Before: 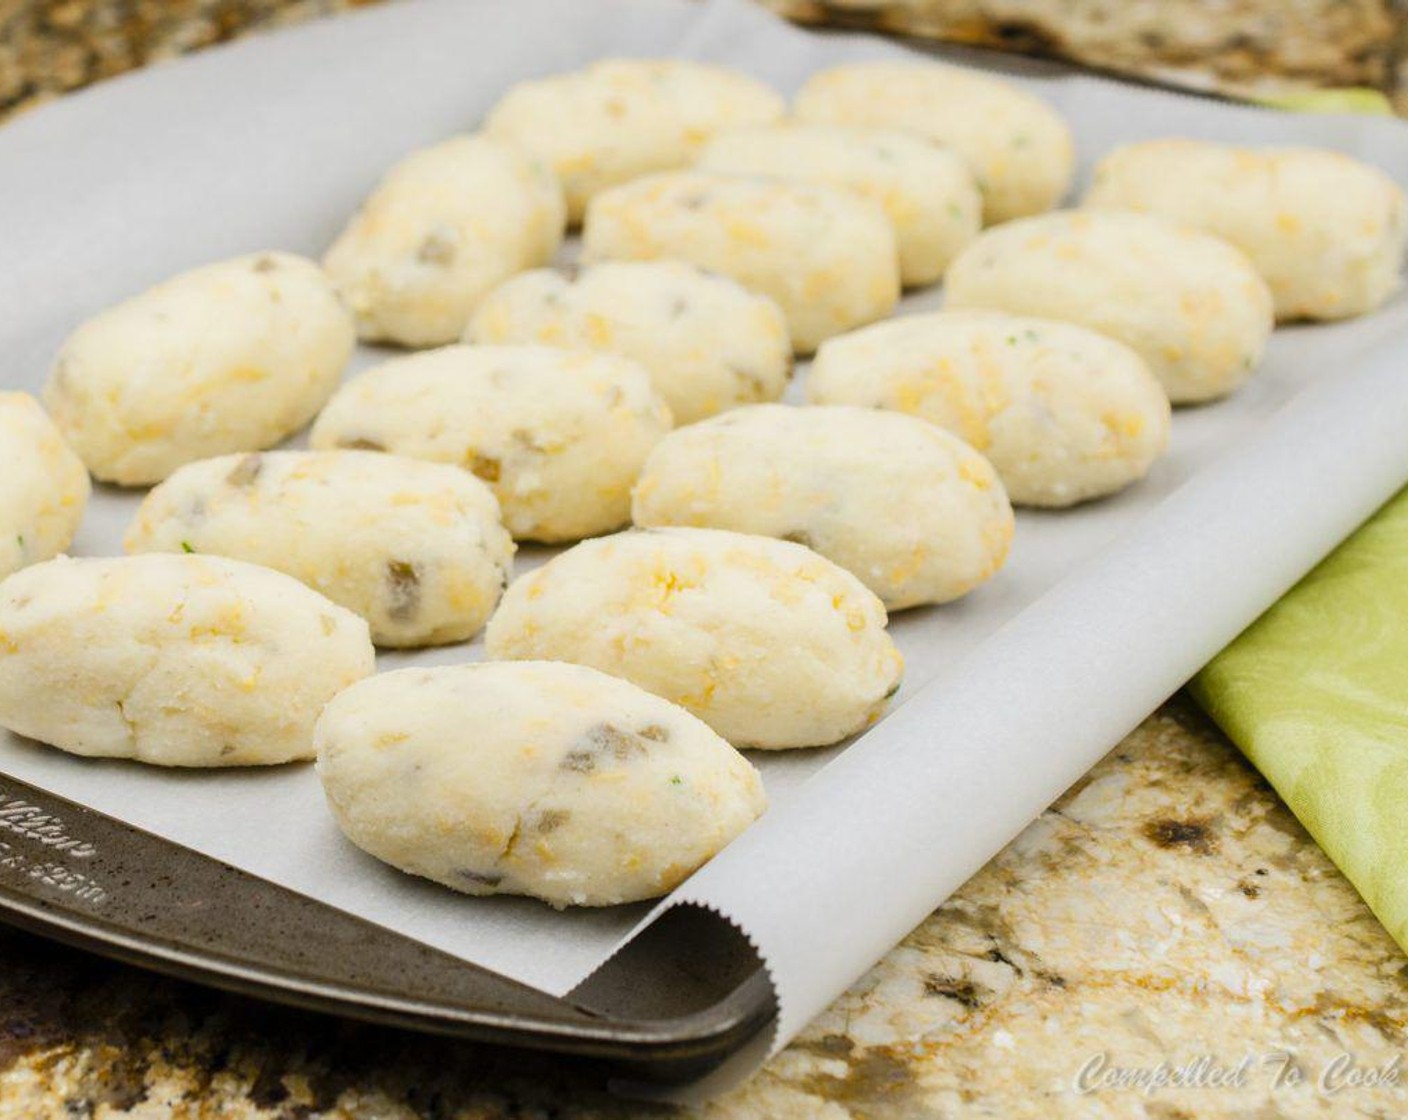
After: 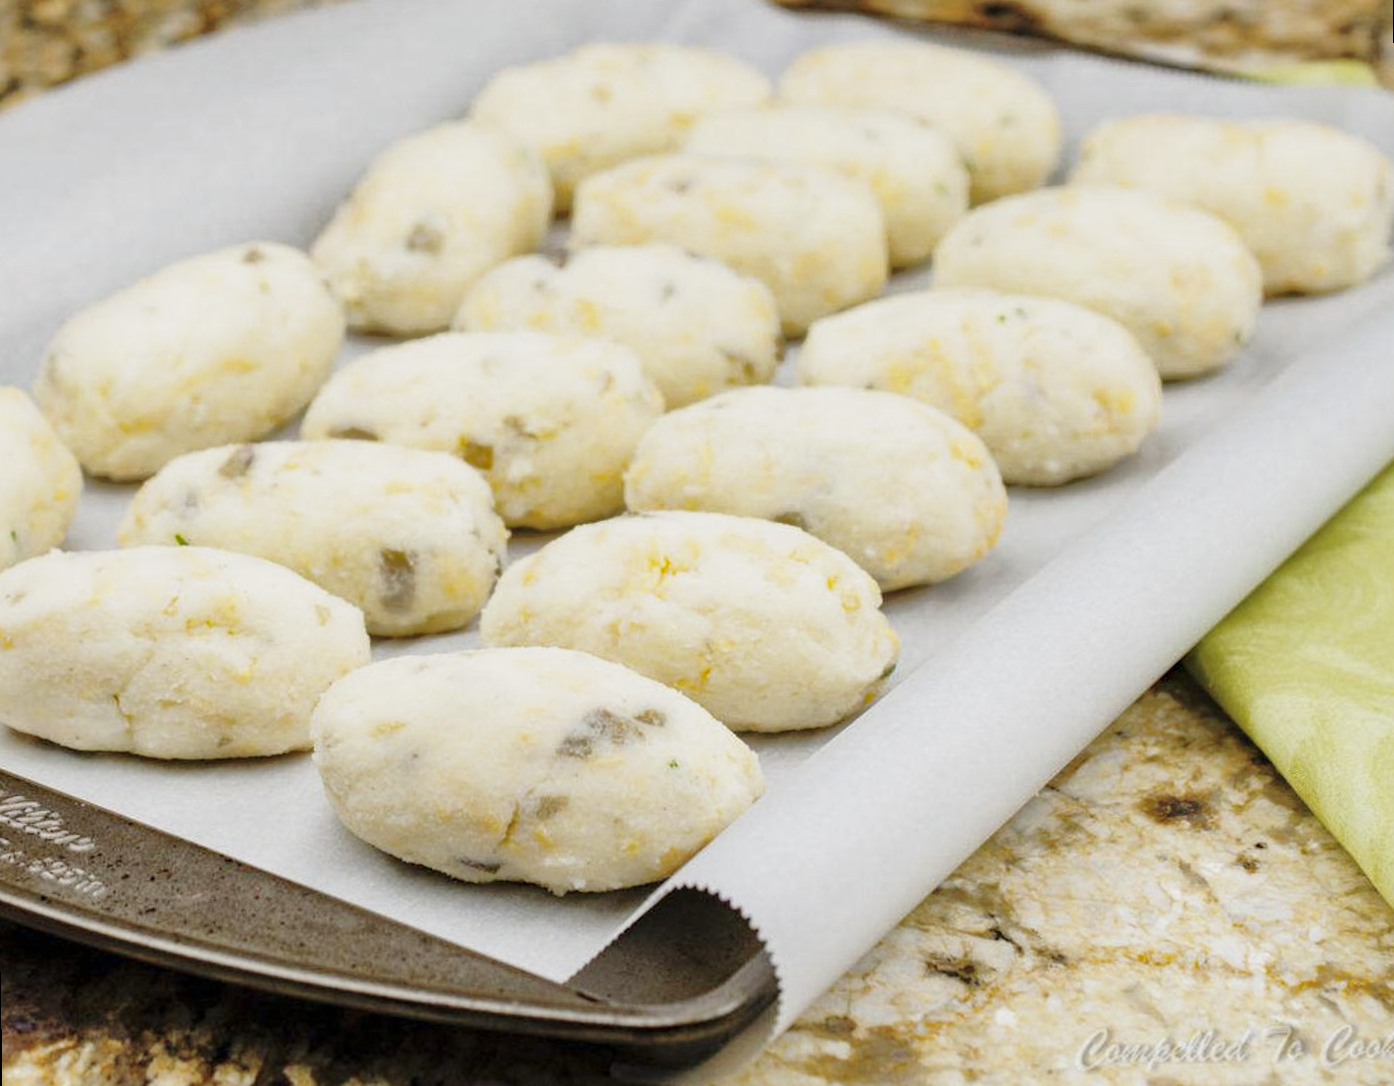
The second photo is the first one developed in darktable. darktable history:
haze removal: compatibility mode true, adaptive false
shadows and highlights: on, module defaults
tone equalizer: -8 EV 0.25 EV, -7 EV 0.417 EV, -6 EV 0.417 EV, -5 EV 0.25 EV, -3 EV -0.25 EV, -2 EV -0.417 EV, -1 EV -0.417 EV, +0 EV -0.25 EV, edges refinement/feathering 500, mask exposure compensation -1.57 EV, preserve details guided filter
white balance: red 1, blue 1
rotate and perspective: rotation -1°, crop left 0.011, crop right 0.989, crop top 0.025, crop bottom 0.975
contrast brightness saturation: contrast 0.1, saturation -0.36
base curve: curves: ch0 [(0, 0) (0.028, 0.03) (0.121, 0.232) (0.46, 0.748) (0.859, 0.968) (1, 1)], preserve colors none
